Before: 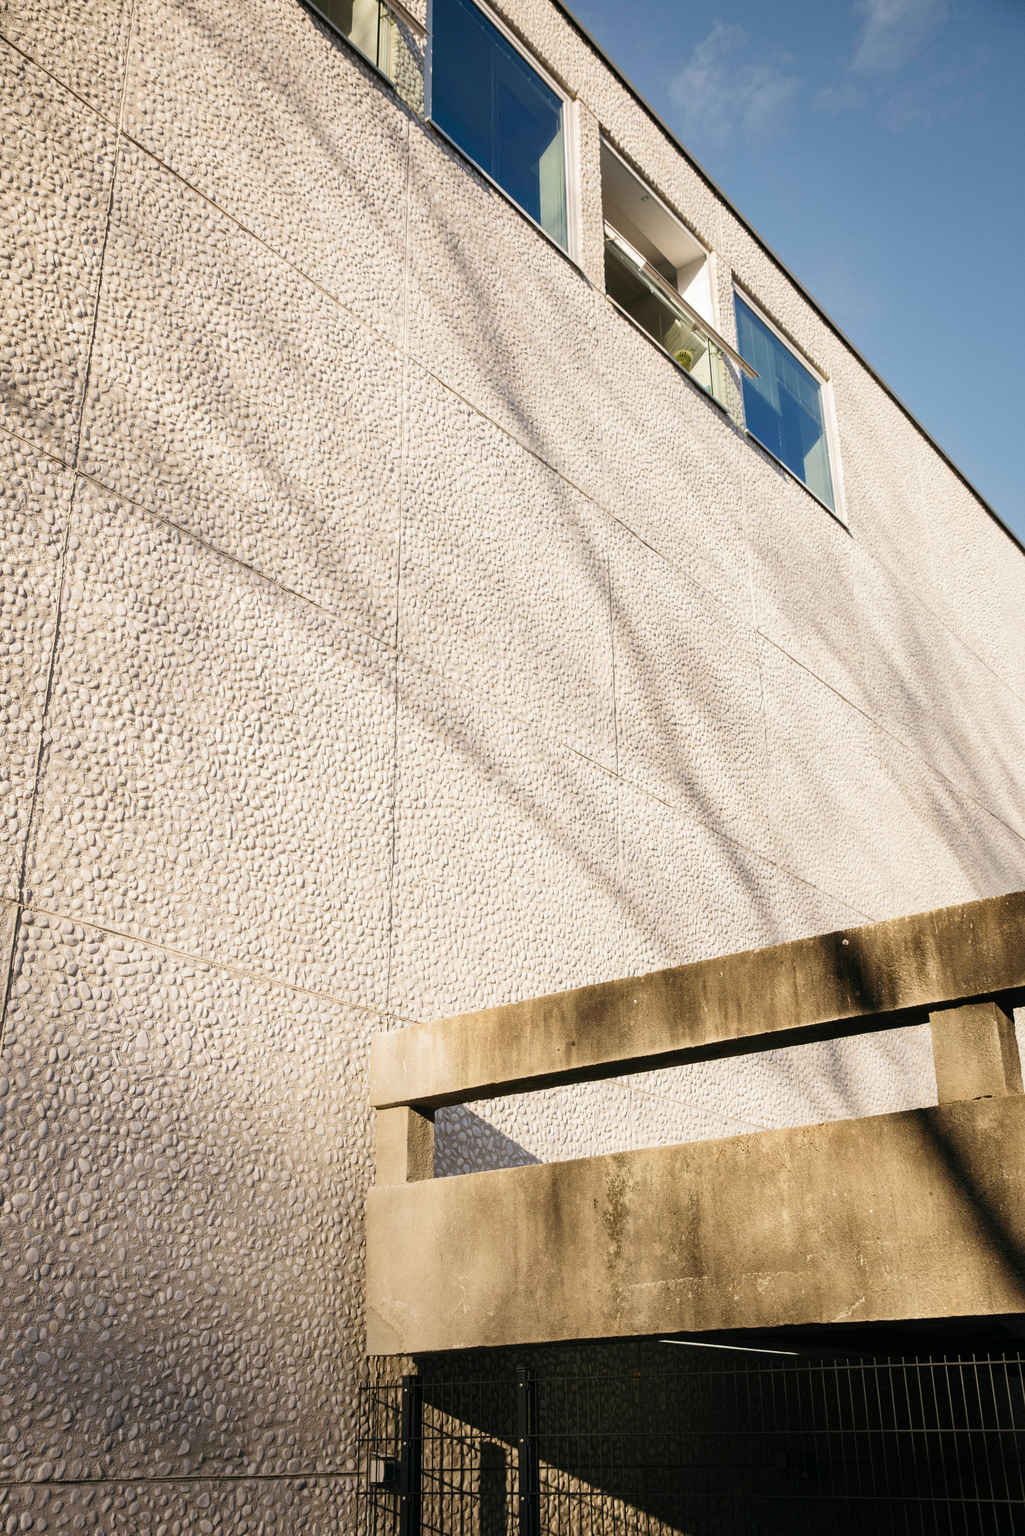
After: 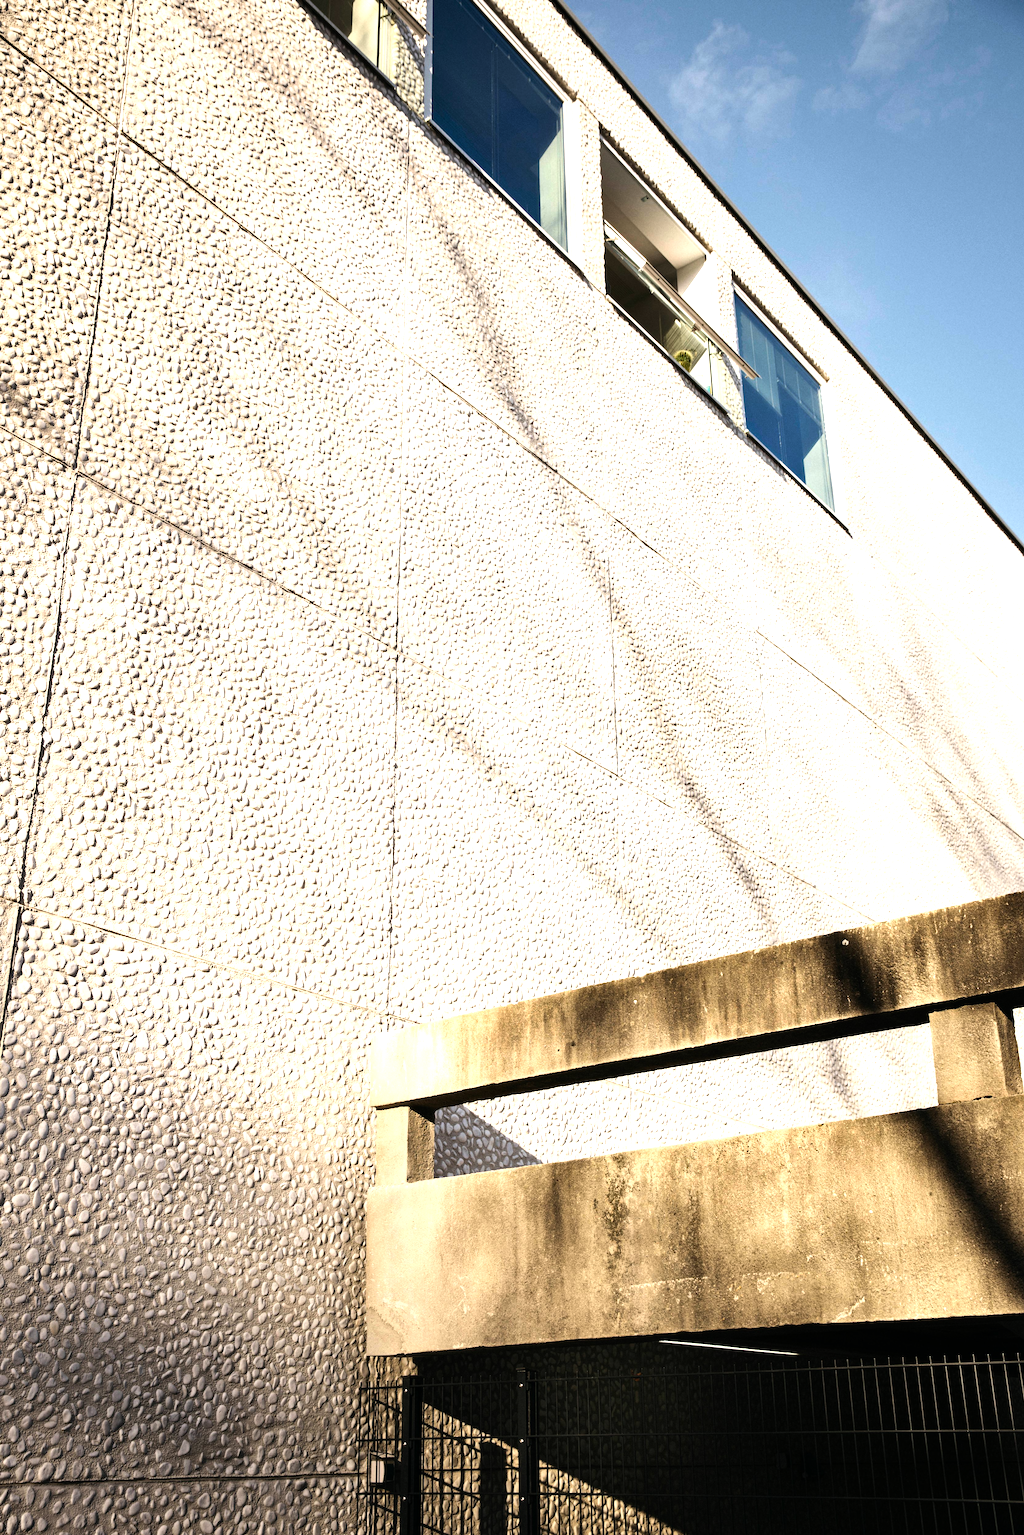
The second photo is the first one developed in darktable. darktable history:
tone equalizer: -8 EV -1.08 EV, -7 EV -1.01 EV, -6 EV -0.867 EV, -5 EV -0.578 EV, -3 EV 0.578 EV, -2 EV 0.867 EV, -1 EV 1.01 EV, +0 EV 1.08 EV, edges refinement/feathering 500, mask exposure compensation -1.57 EV, preserve details no
shadows and highlights: shadows 37.27, highlights -28.18, soften with gaussian
